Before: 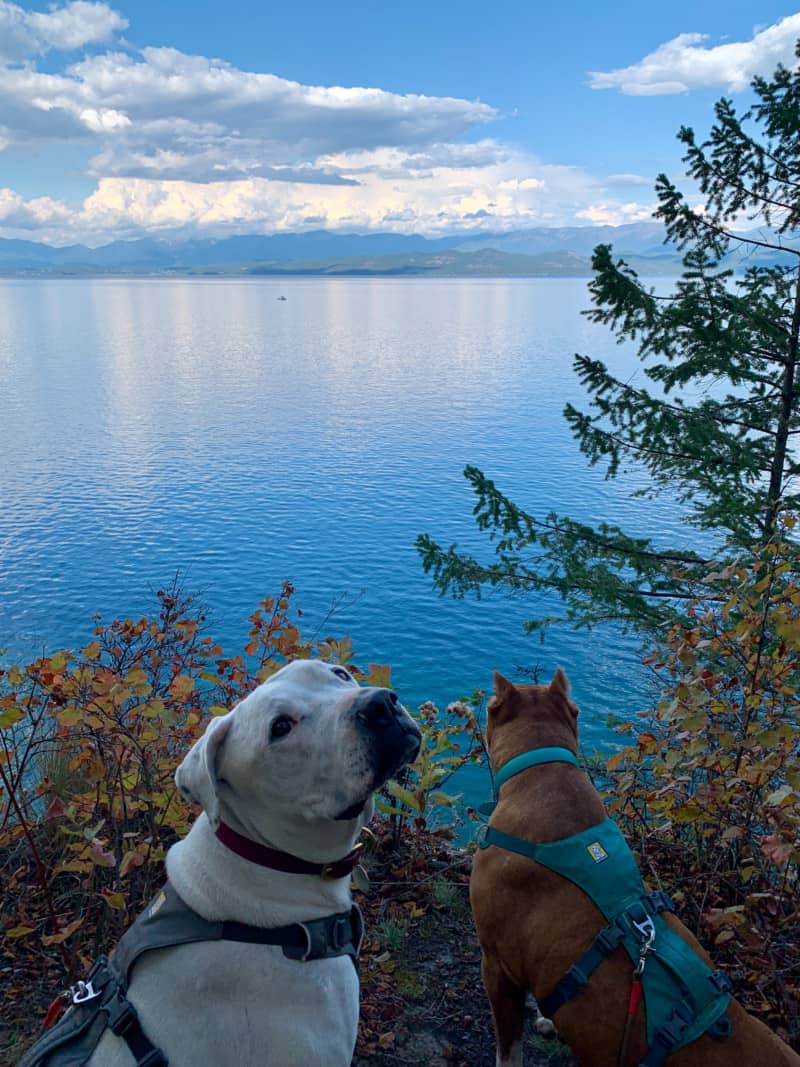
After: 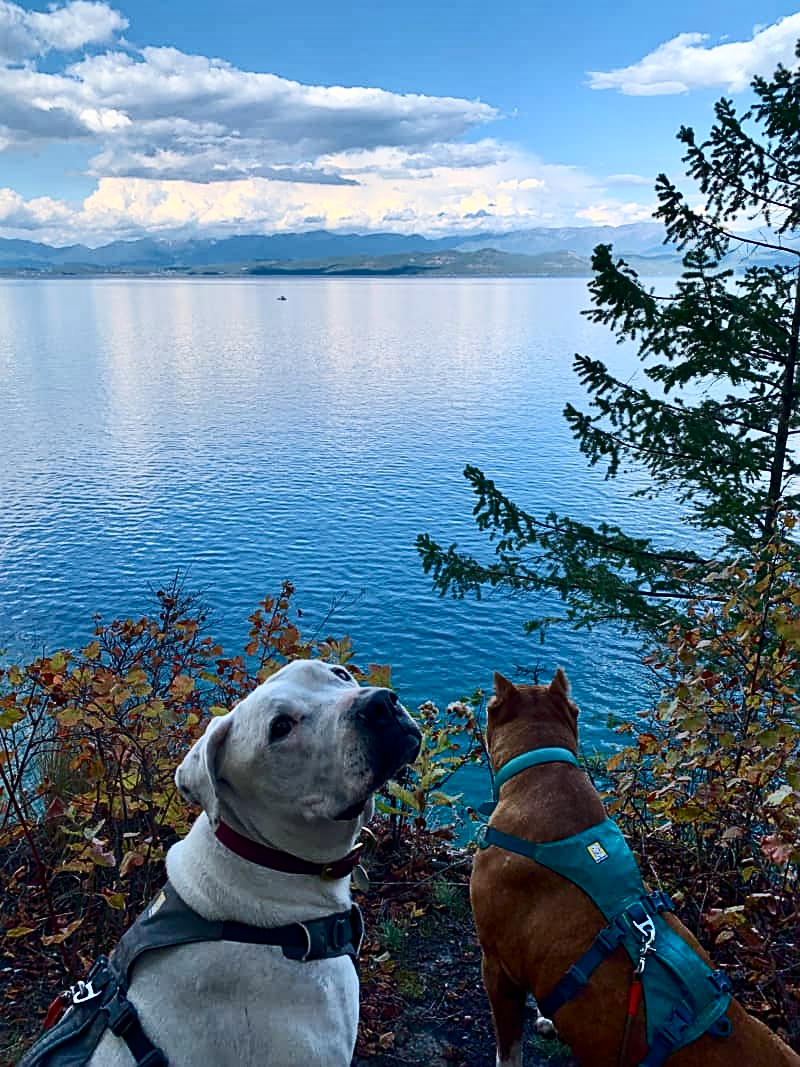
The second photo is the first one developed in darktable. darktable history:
contrast brightness saturation: contrast 0.28
sharpen: radius 1.967
shadows and highlights: shadows color adjustment 97.66%, soften with gaussian
